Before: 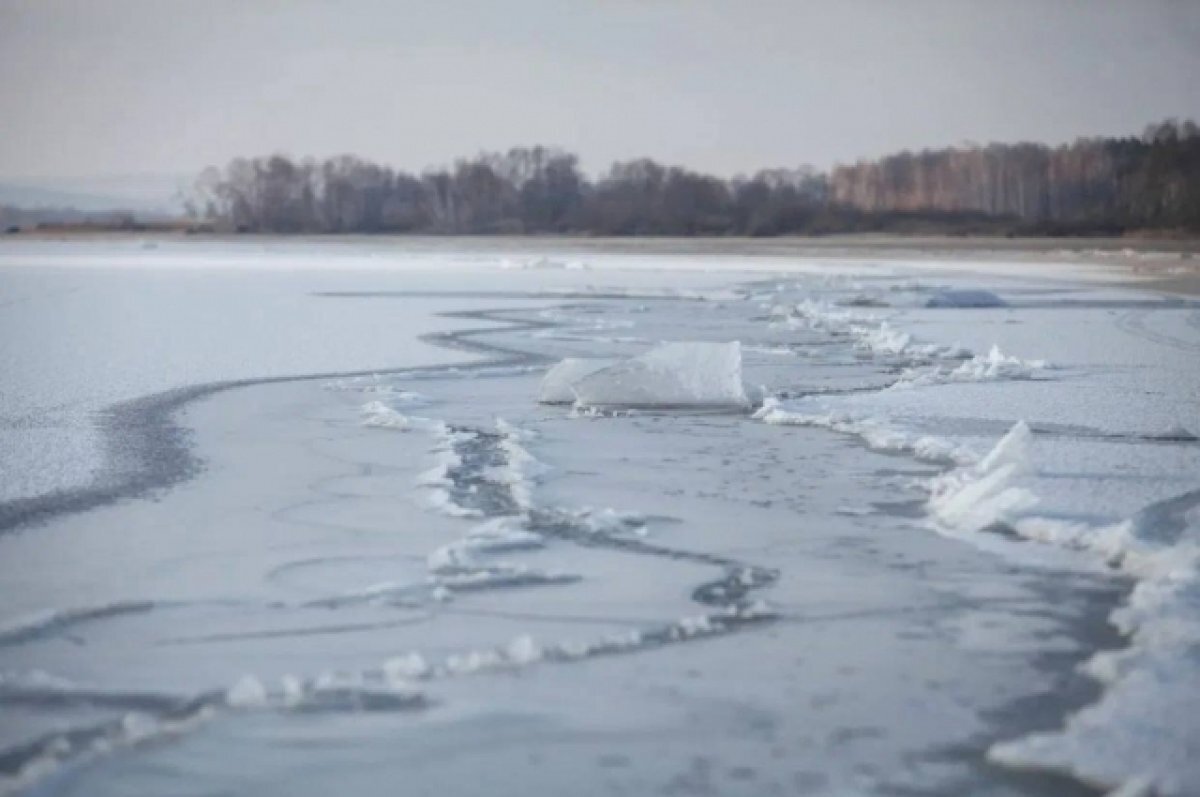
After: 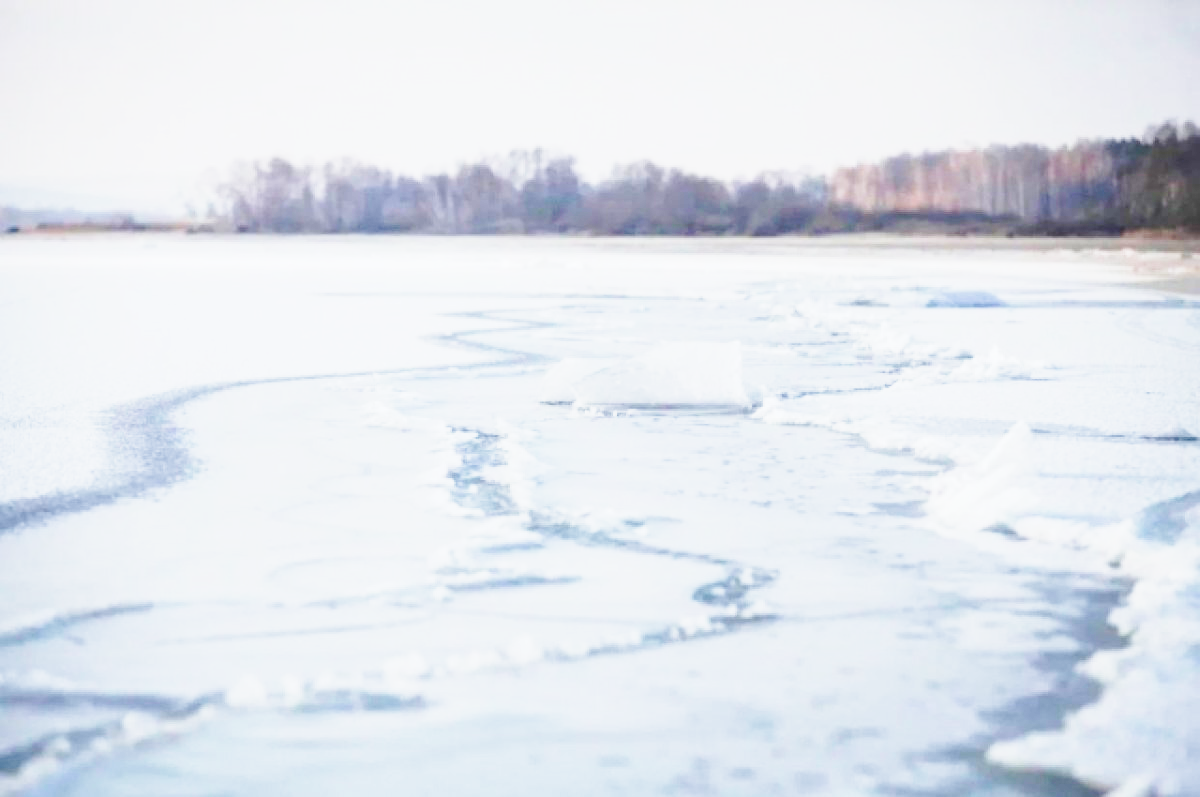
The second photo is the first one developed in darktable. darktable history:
color balance rgb: global offset › luminance -0.486%, perceptual saturation grading › global saturation 31.043%
tone curve: curves: ch0 [(0, 0) (0.003, 0.003) (0.011, 0.011) (0.025, 0.026) (0.044, 0.045) (0.069, 0.087) (0.1, 0.141) (0.136, 0.202) (0.177, 0.271) (0.224, 0.357) (0.277, 0.461) (0.335, 0.583) (0.399, 0.685) (0.468, 0.782) (0.543, 0.867) (0.623, 0.927) (0.709, 0.96) (0.801, 0.975) (0.898, 0.987) (1, 1)], preserve colors none
